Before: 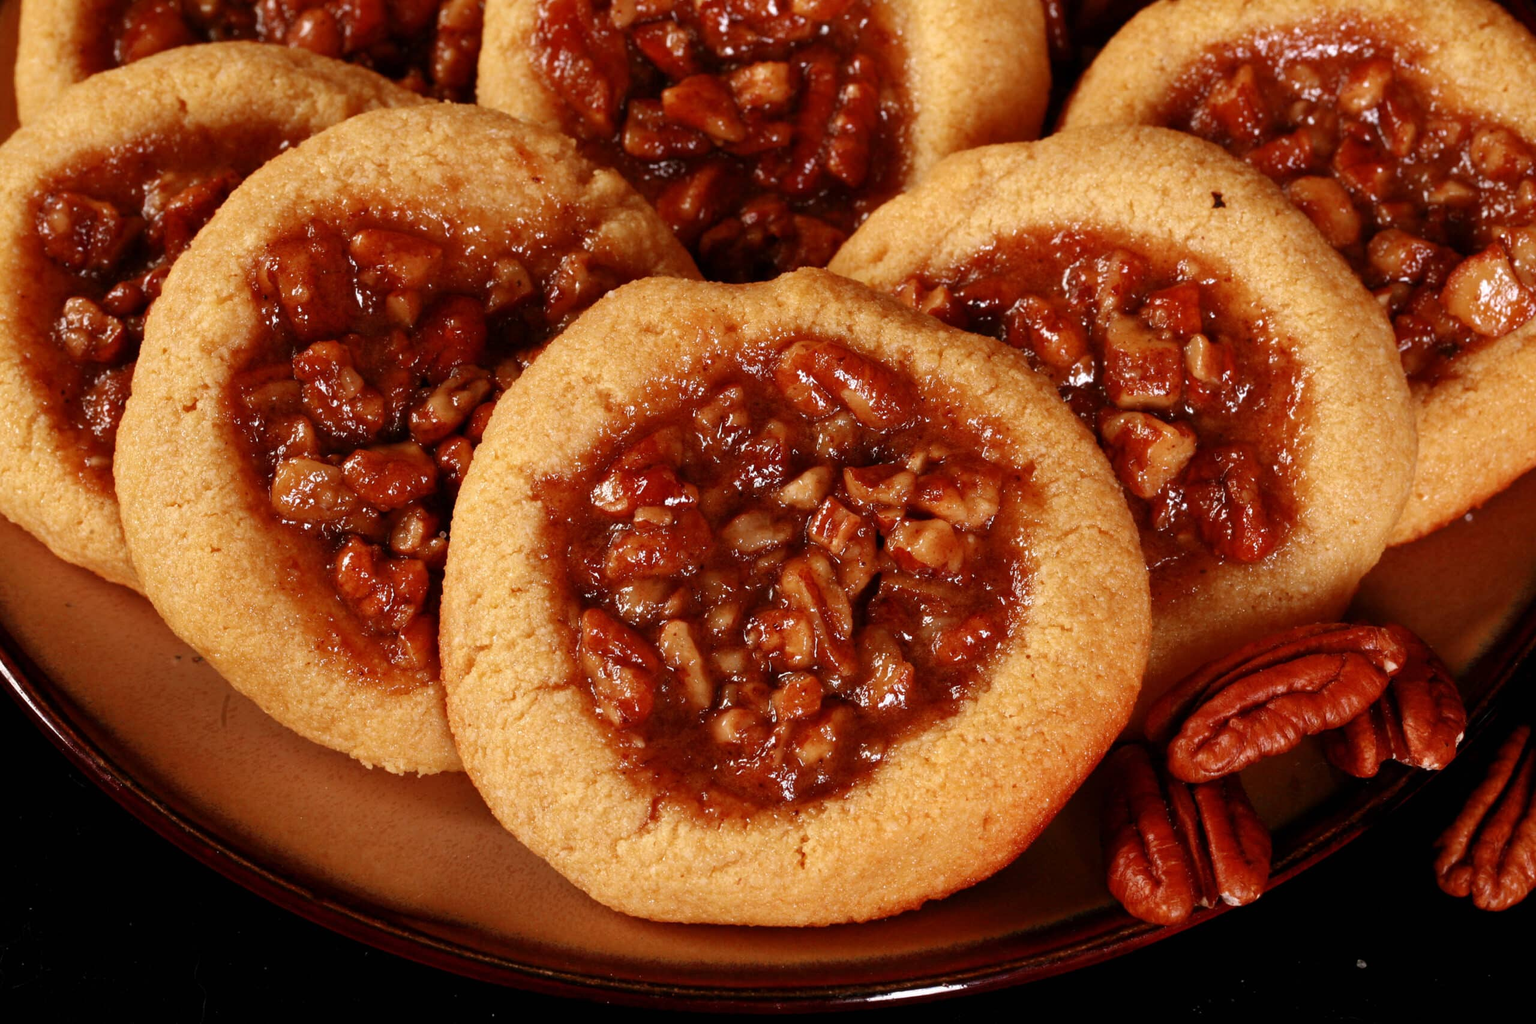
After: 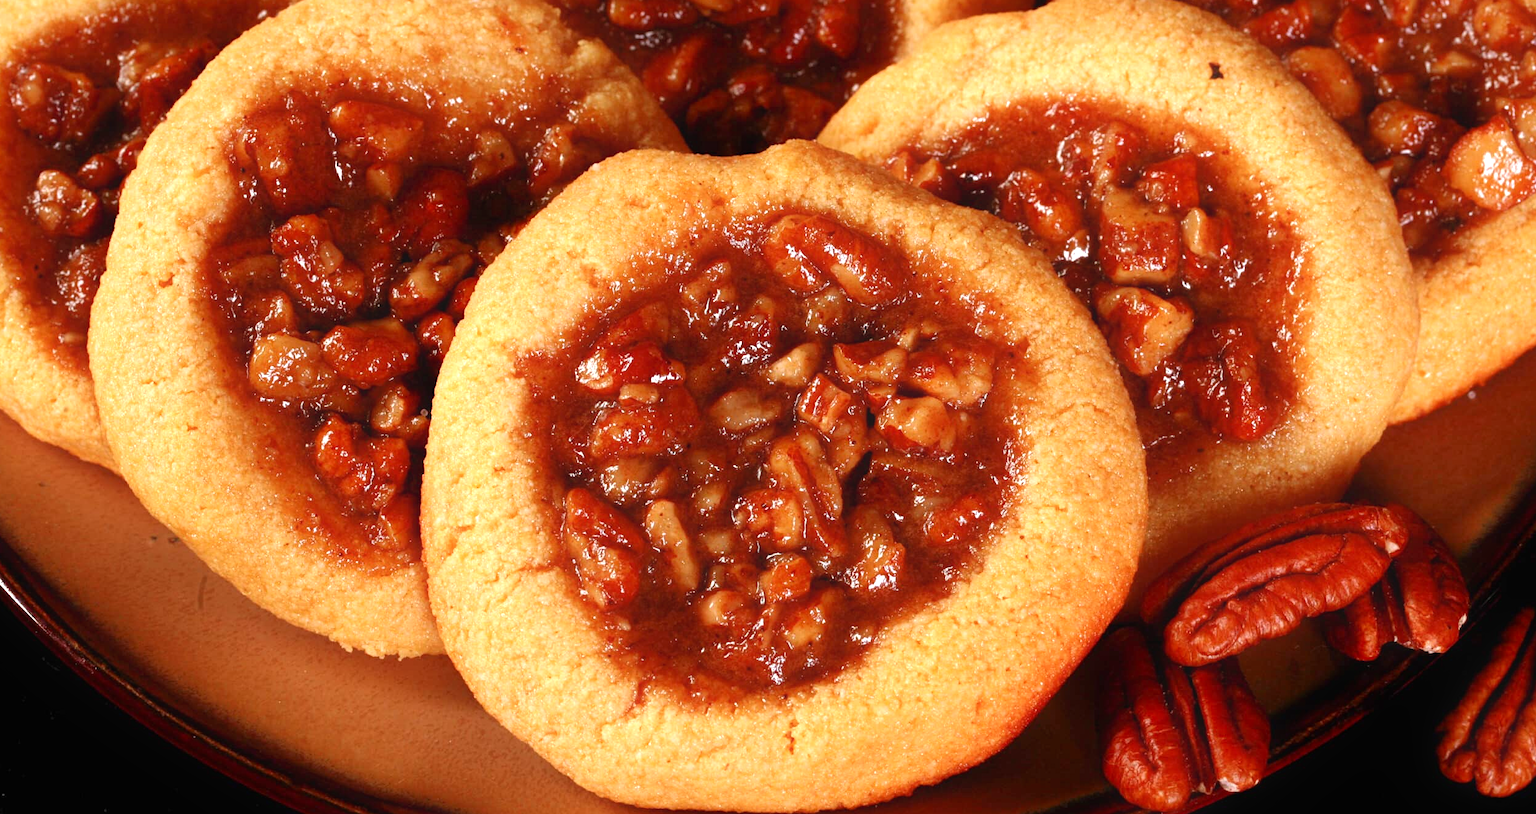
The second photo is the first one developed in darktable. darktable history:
crop and rotate: left 1.814%, top 12.818%, right 0.25%, bottom 9.225%
contrast equalizer: y [[0.5, 0.486, 0.447, 0.446, 0.489, 0.5], [0.5 ×6], [0.5 ×6], [0 ×6], [0 ×6]]
rotate and perspective: automatic cropping original format, crop left 0, crop top 0
exposure: black level correction 0, exposure 0.7 EV, compensate exposure bias true, compensate highlight preservation false
